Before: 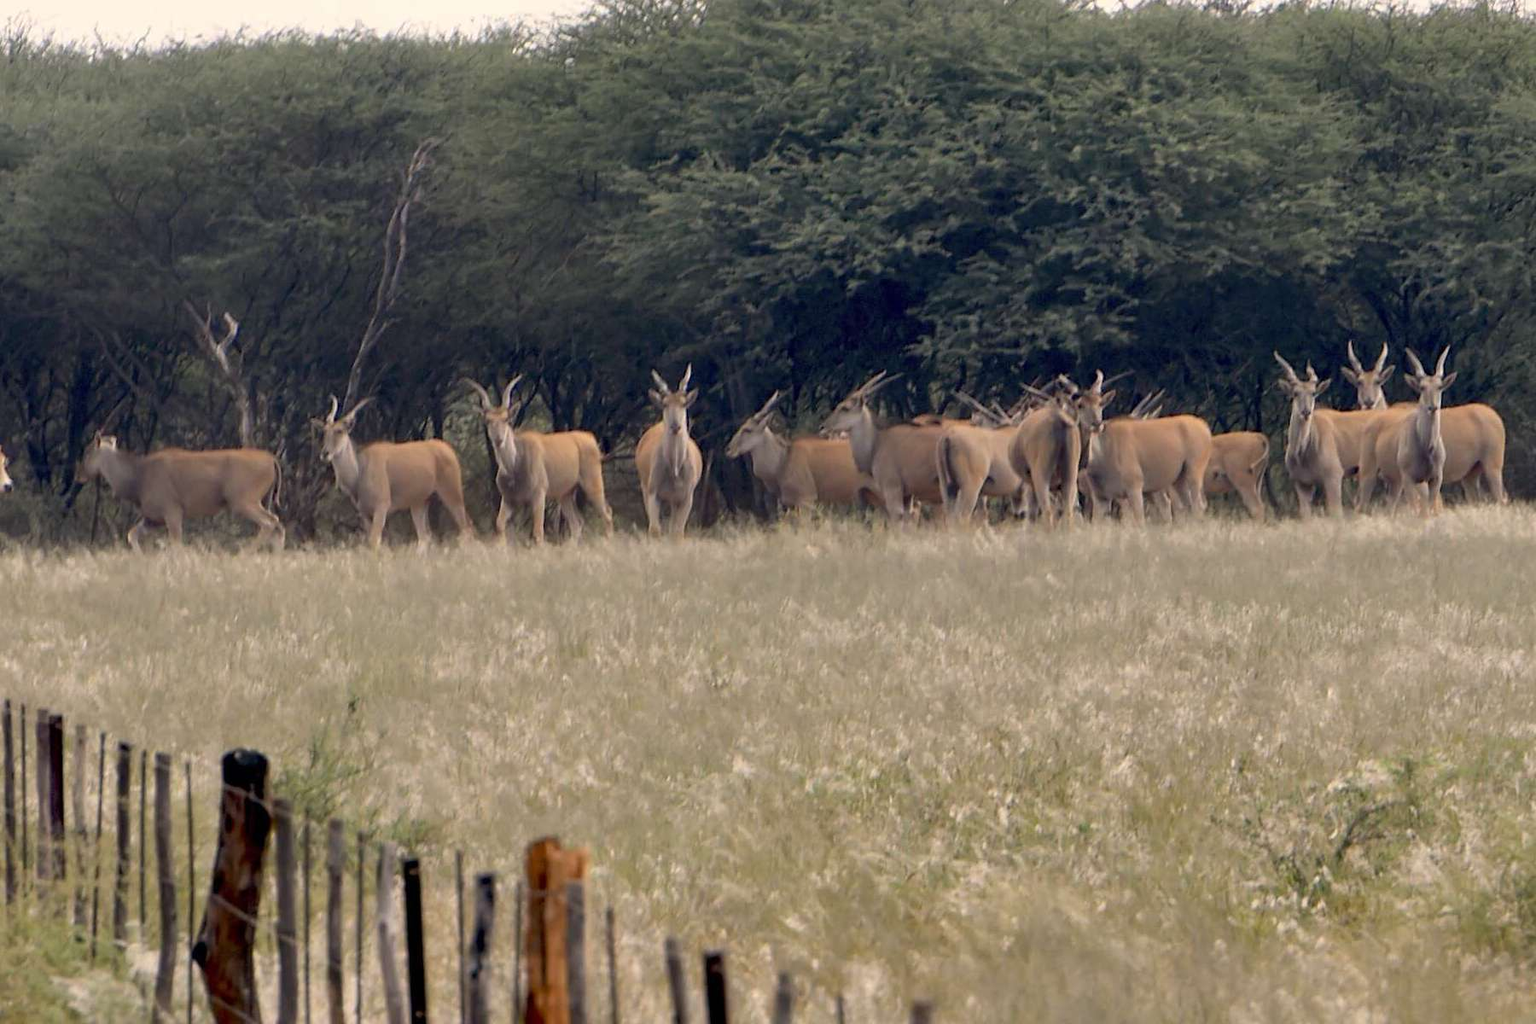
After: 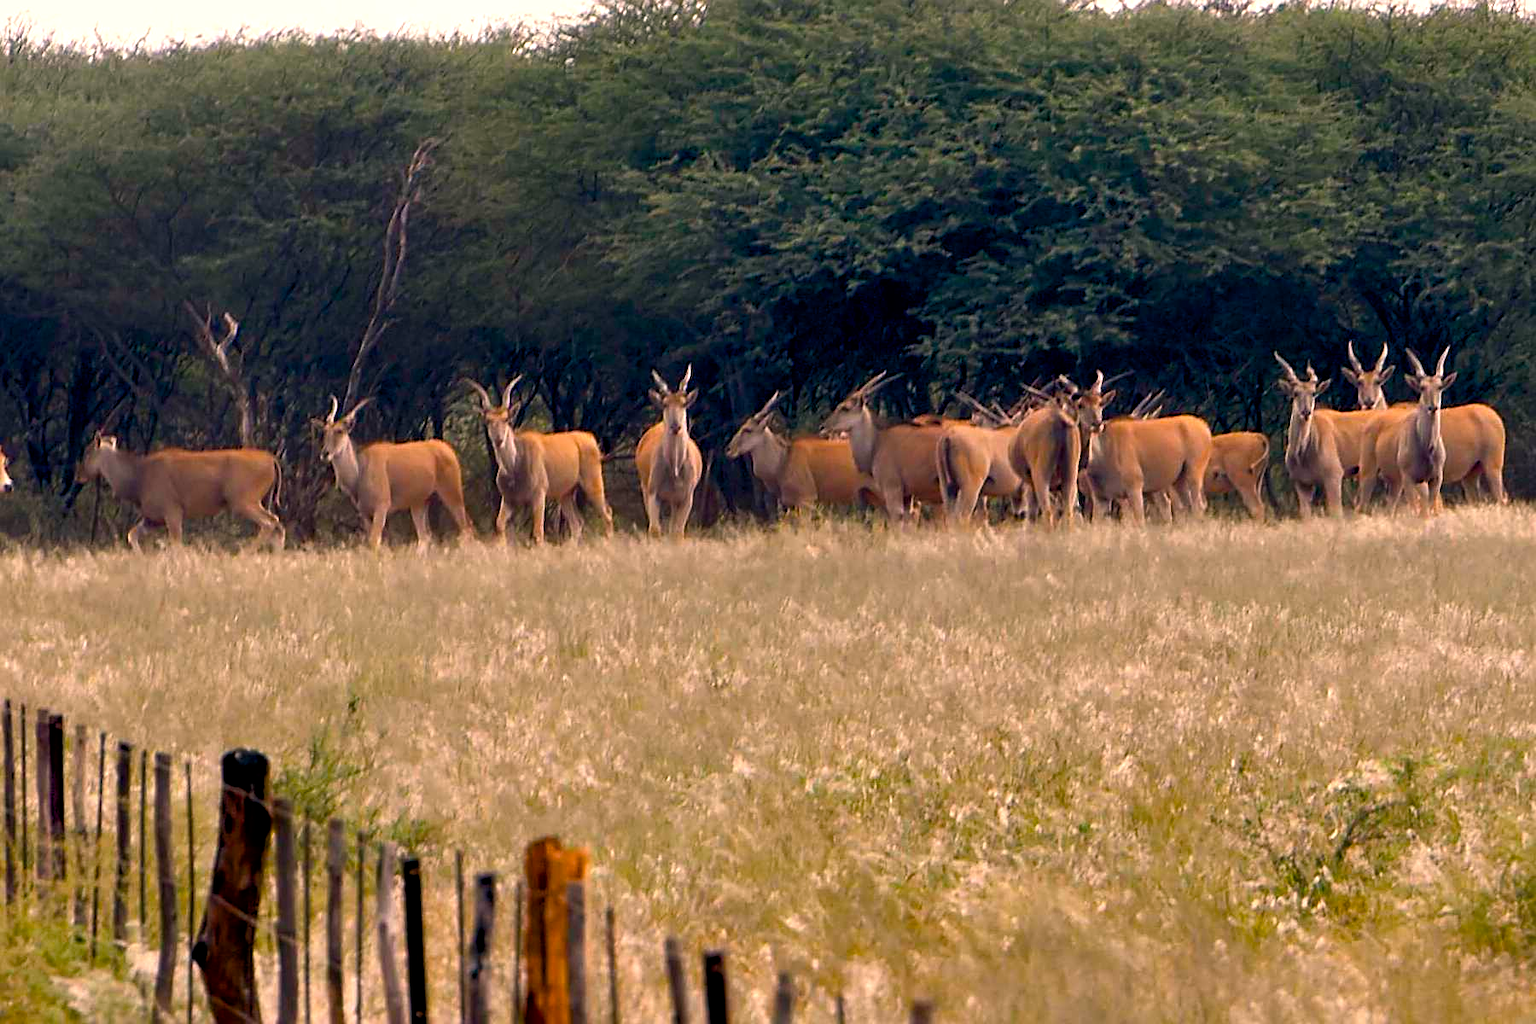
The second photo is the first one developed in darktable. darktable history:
exposure: exposure -0.116 EV, compensate exposure bias true, compensate highlight preservation false
sharpen: on, module defaults
color balance rgb: power › hue 60.66°, highlights gain › chroma 2.467%, highlights gain › hue 38.14°, linear chroma grading › shadows 10.428%, linear chroma grading › highlights 10.419%, linear chroma grading › global chroma 14.999%, linear chroma grading › mid-tones 14.828%, perceptual saturation grading › global saturation 20%, perceptual saturation grading › highlights -25.78%, perceptual saturation grading › shadows 24.69%, perceptual brilliance grading › global brilliance 15.02%, perceptual brilliance grading › shadows -34.166%
